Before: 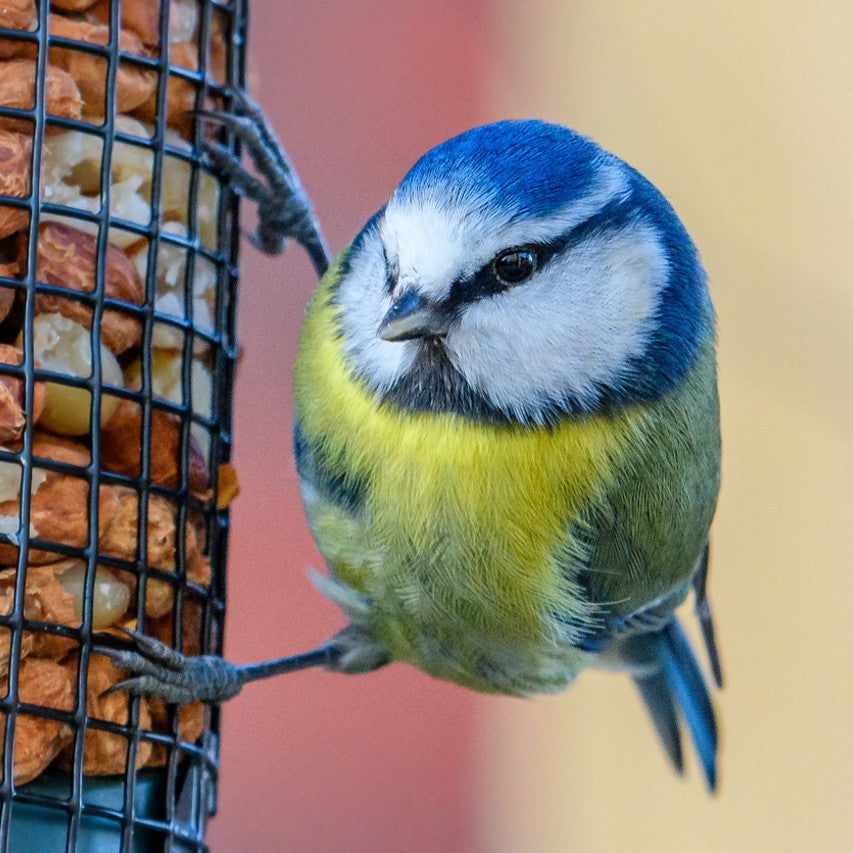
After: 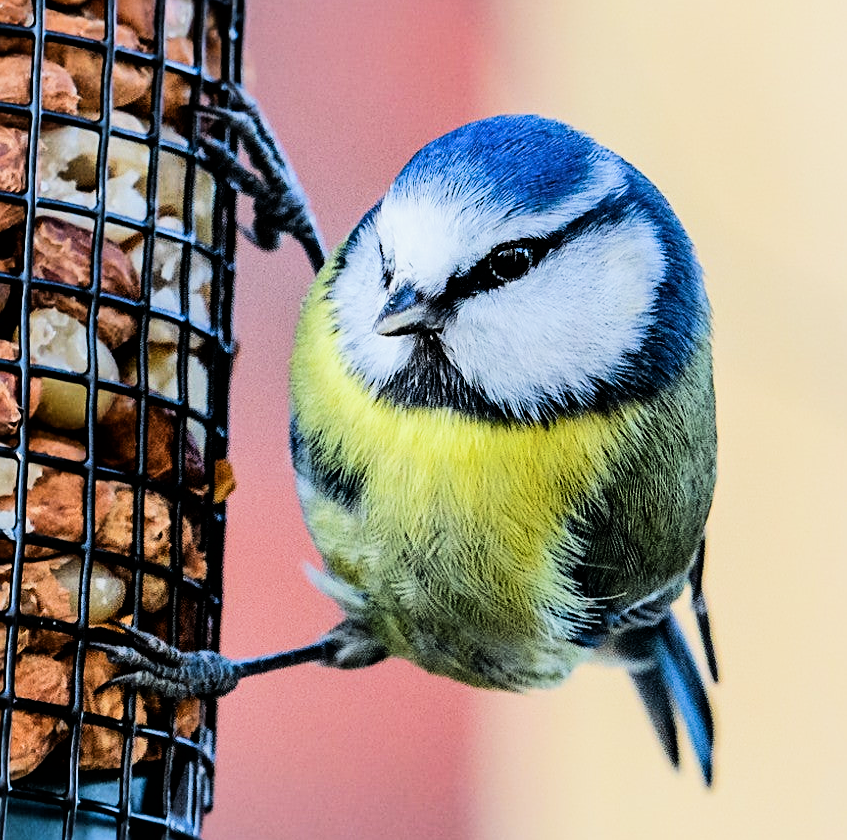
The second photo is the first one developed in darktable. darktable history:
crop: left 0.486%, top 0.681%, right 0.206%, bottom 0.827%
sharpen: on, module defaults
filmic rgb: black relative exposure -4.99 EV, white relative exposure 3.97 EV, threshold 2.99 EV, hardness 2.9, contrast 1.411, enable highlight reconstruction true
tone equalizer: -8 EV -0.768 EV, -7 EV -0.705 EV, -6 EV -0.581 EV, -5 EV -0.418 EV, -3 EV 0.398 EV, -2 EV 0.6 EV, -1 EV 0.694 EV, +0 EV 0.733 EV, edges refinement/feathering 500, mask exposure compensation -1.57 EV, preserve details no
